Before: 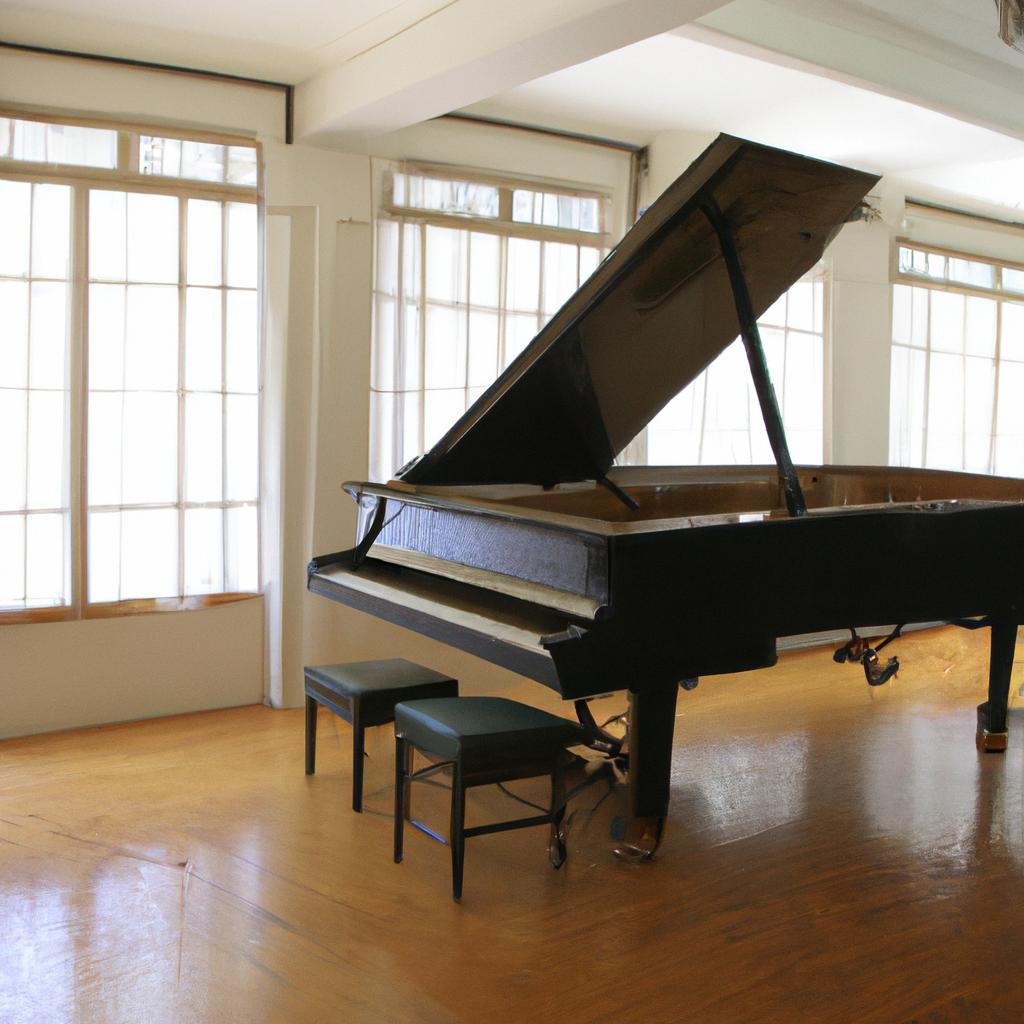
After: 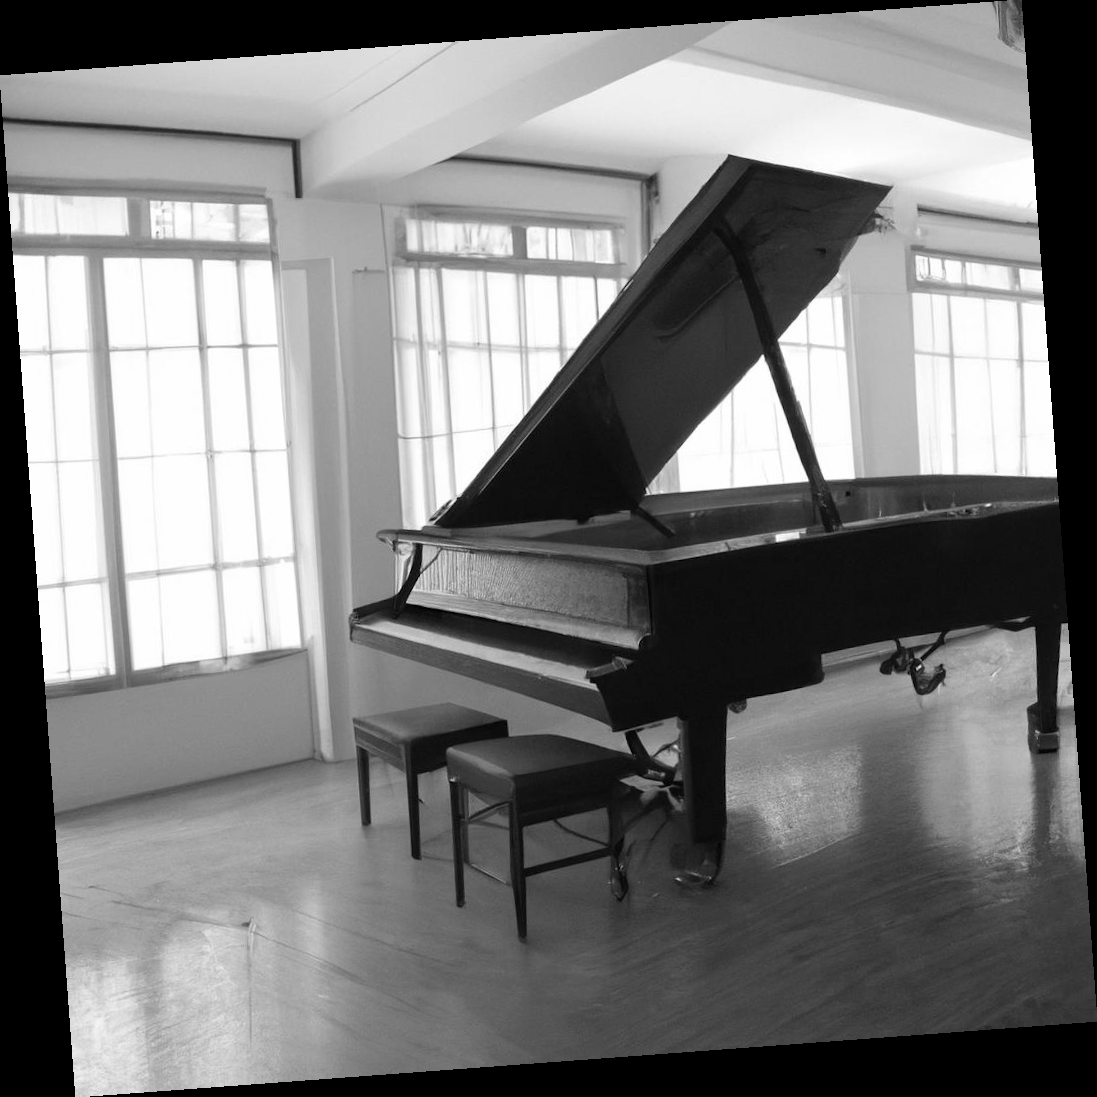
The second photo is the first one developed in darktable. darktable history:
monochrome: on, module defaults
rotate and perspective: rotation -4.25°, automatic cropping off
color calibration: illuminant F (fluorescent), F source F9 (Cool White Deluxe 4150 K) – high CRI, x 0.374, y 0.373, temperature 4158.34 K
